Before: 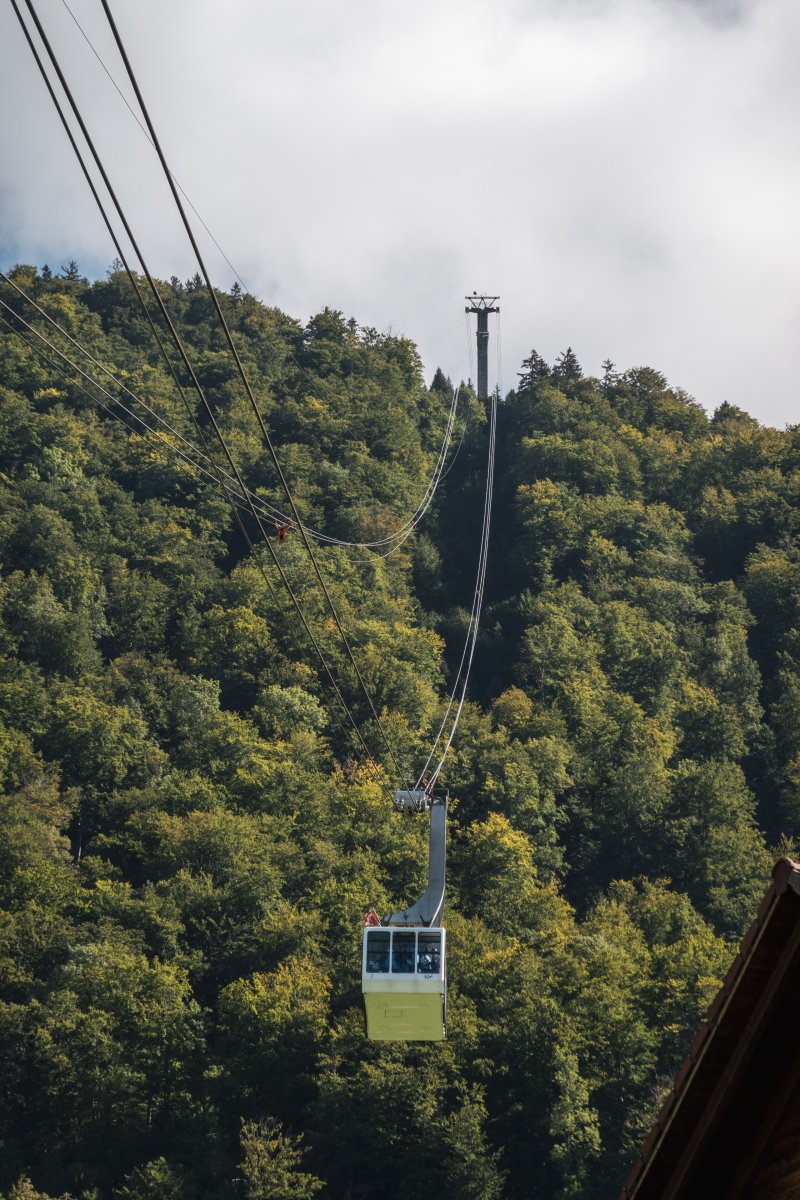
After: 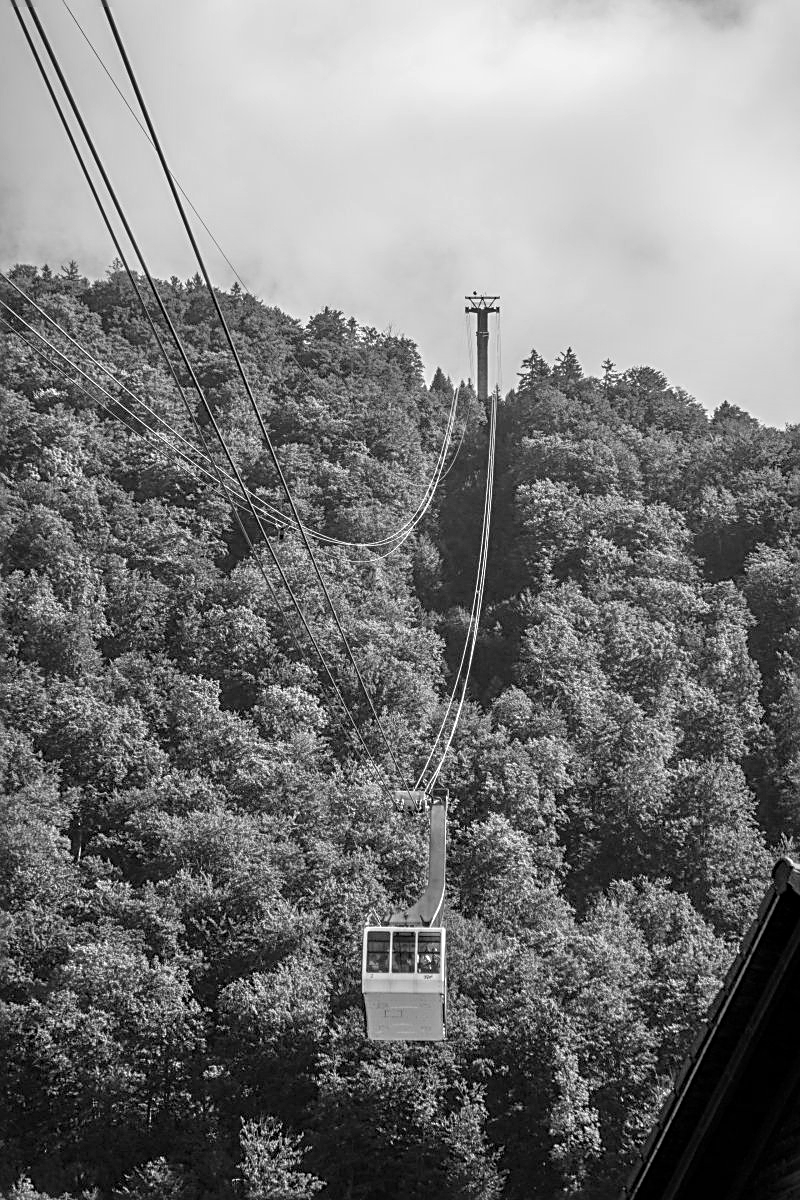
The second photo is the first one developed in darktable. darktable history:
color calibration: output gray [0.253, 0.26, 0.487, 0], gray › normalize channels true, illuminant same as pipeline (D50), adaptation XYZ, x 0.346, y 0.359, gamut compression 0
sharpen: radius 2.543, amount 0.636
tone equalizer: -7 EV 0.15 EV, -6 EV 0.6 EV, -5 EV 1.15 EV, -4 EV 1.33 EV, -3 EV 1.15 EV, -2 EV 0.6 EV, -1 EV 0.15 EV, mask exposure compensation -0.5 EV
local contrast: on, module defaults
velvia: strength 75%
